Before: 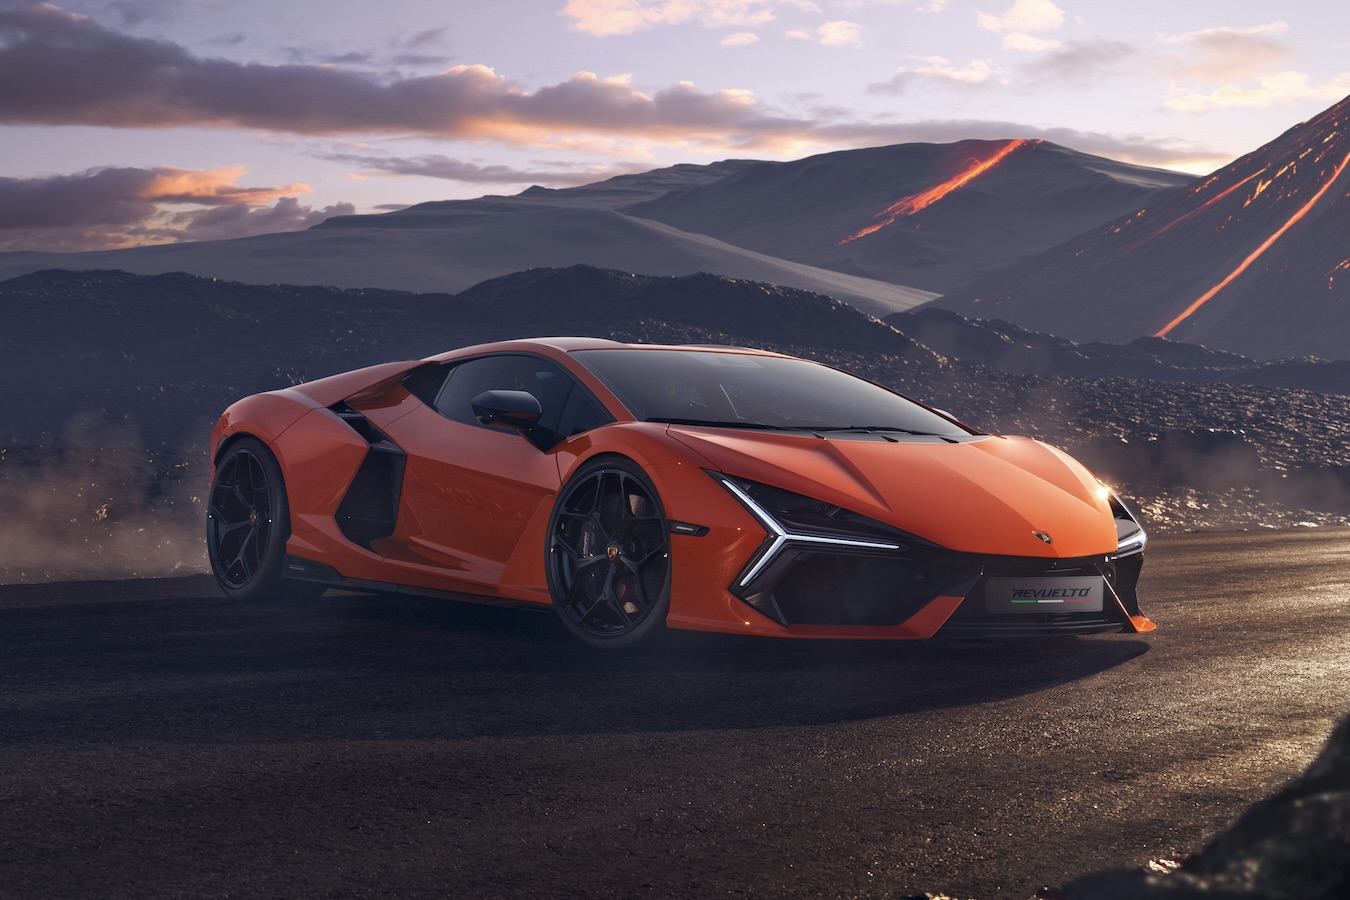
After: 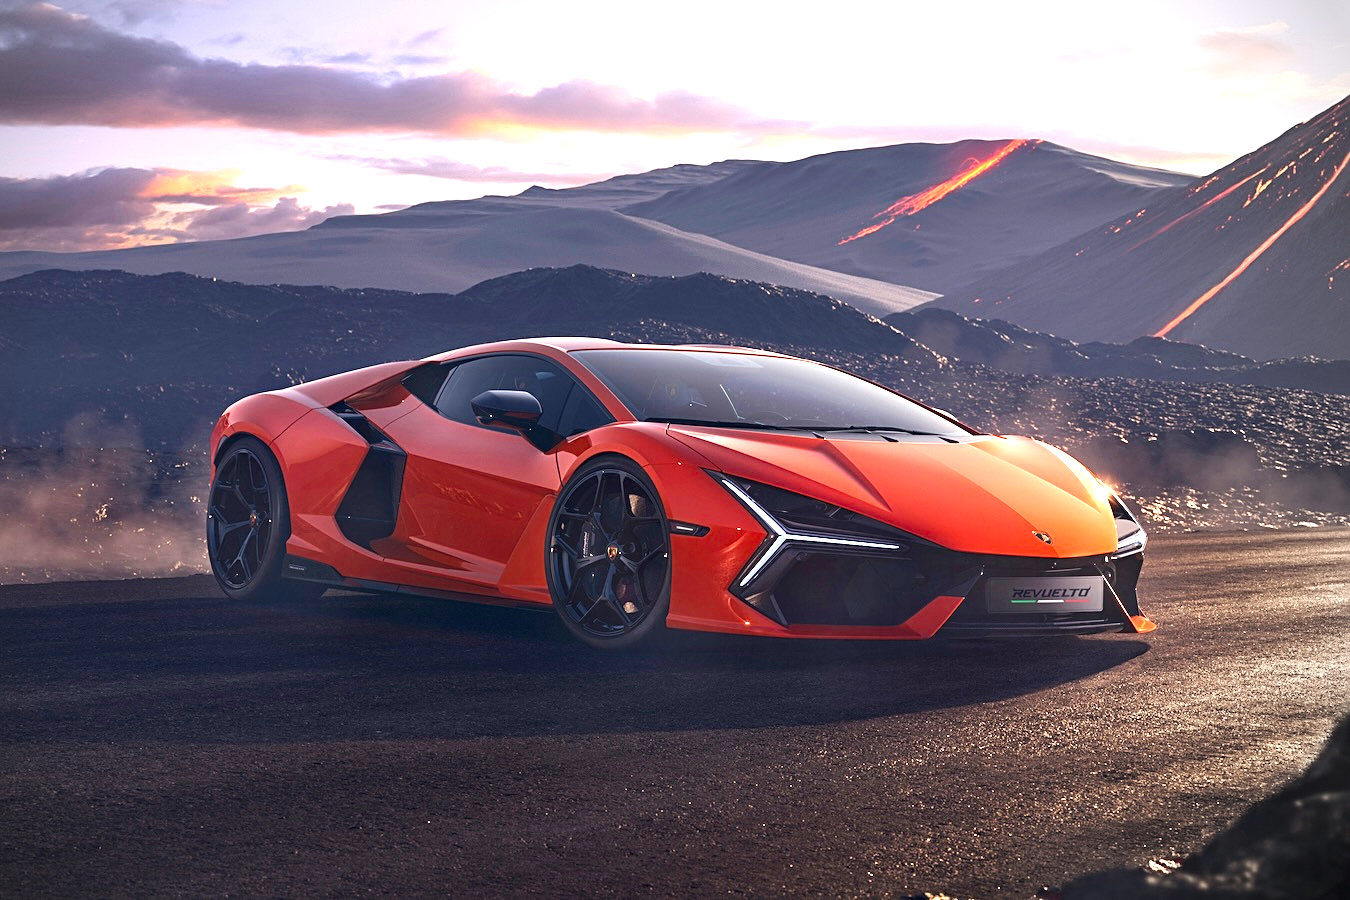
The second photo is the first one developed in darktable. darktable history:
vignetting: center (-0.149, 0.018)
exposure: black level correction 0, exposure 1.125 EV, compensate highlight preservation false
contrast brightness saturation: contrast 0.154, brightness -0.008, saturation 0.102
sharpen: on, module defaults
